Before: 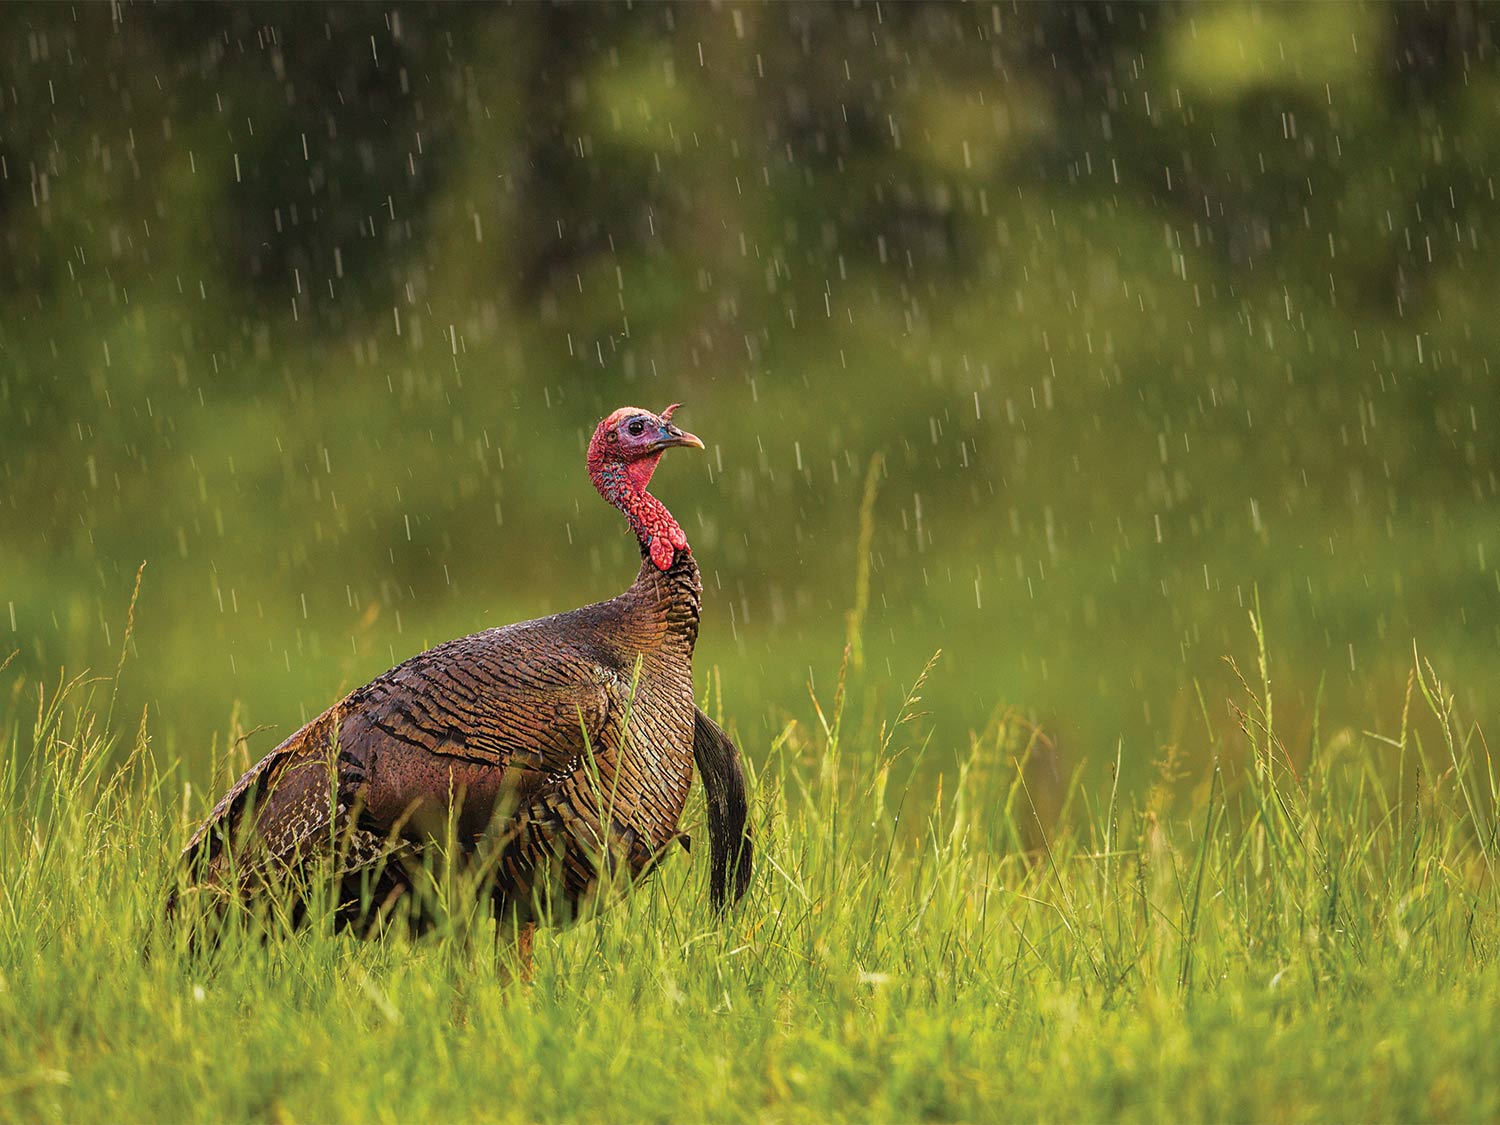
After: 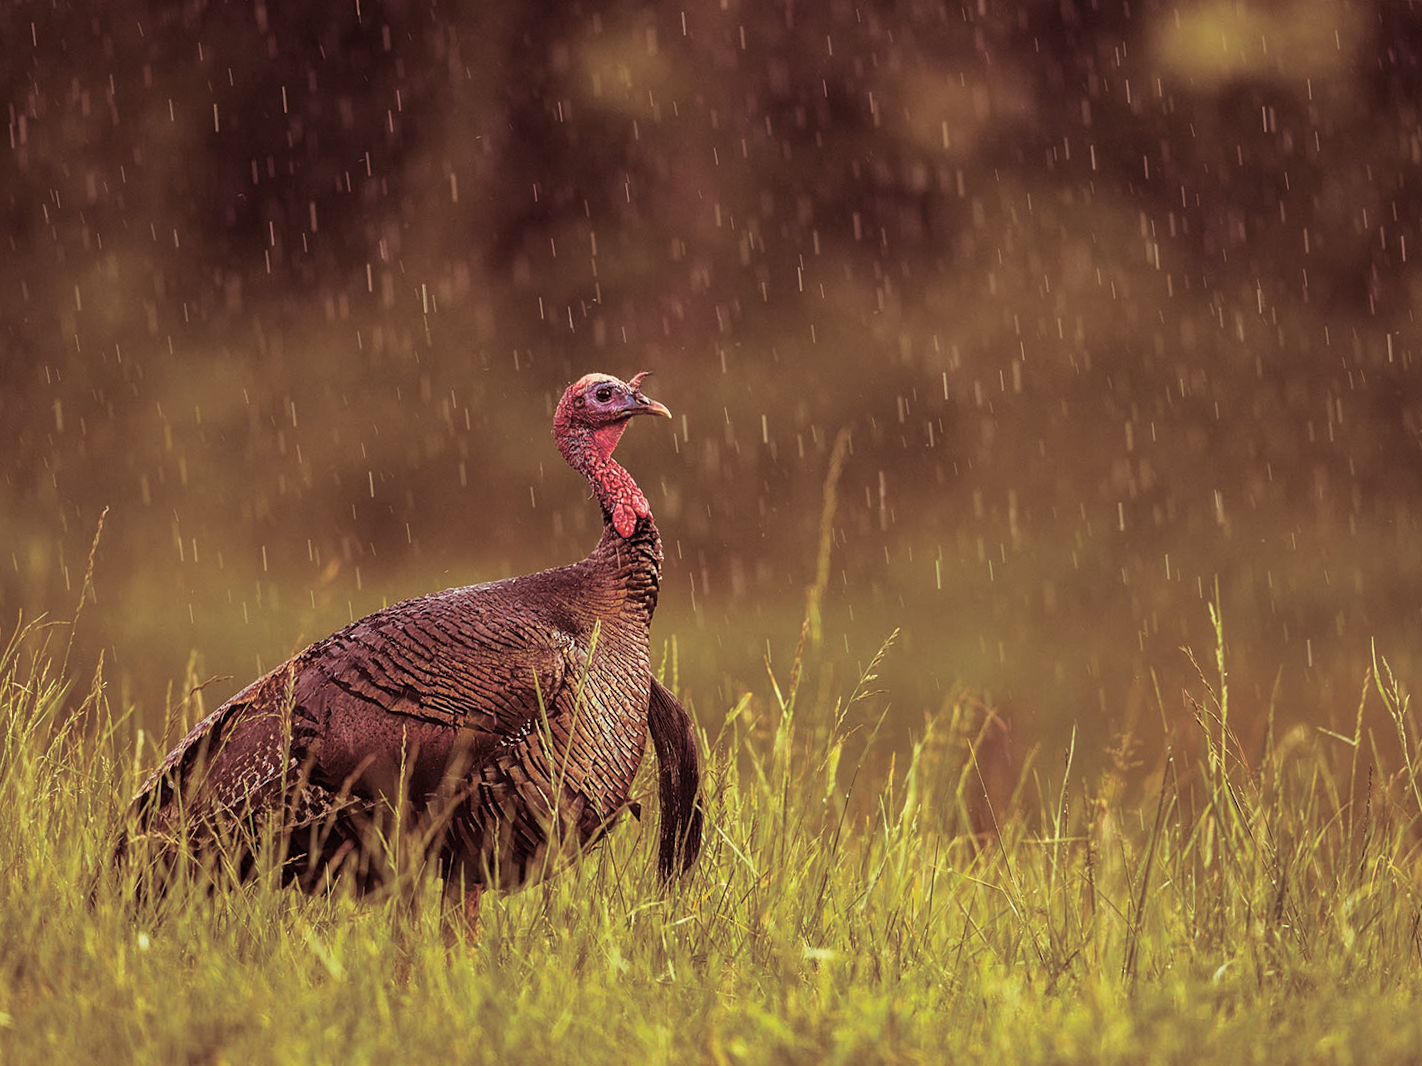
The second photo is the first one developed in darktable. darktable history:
crop and rotate: angle -2.38°
split-toning: compress 20%
